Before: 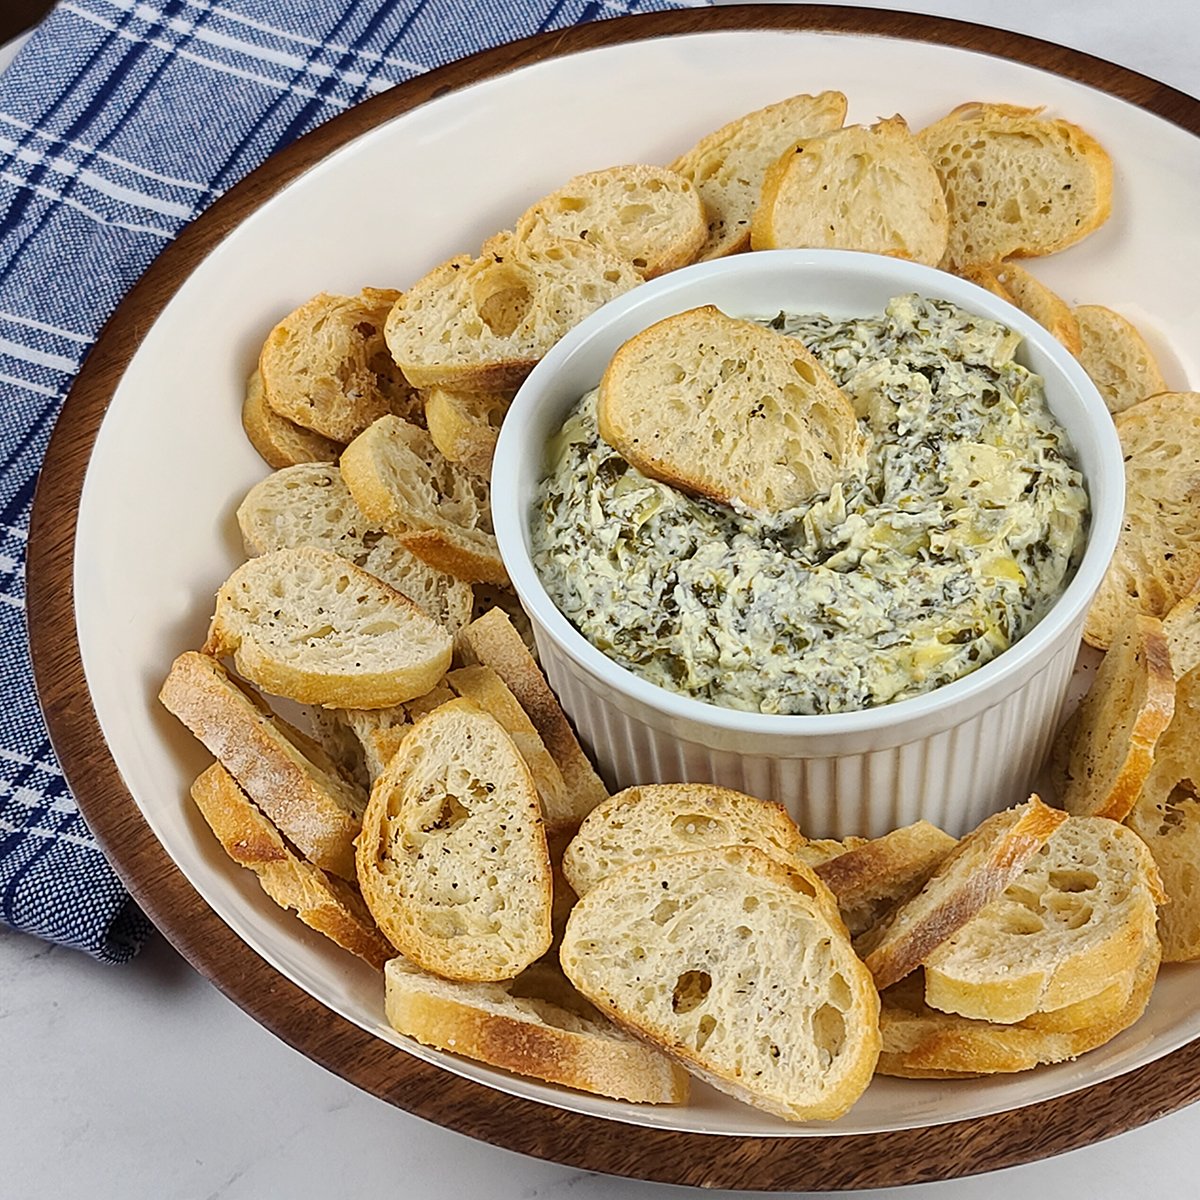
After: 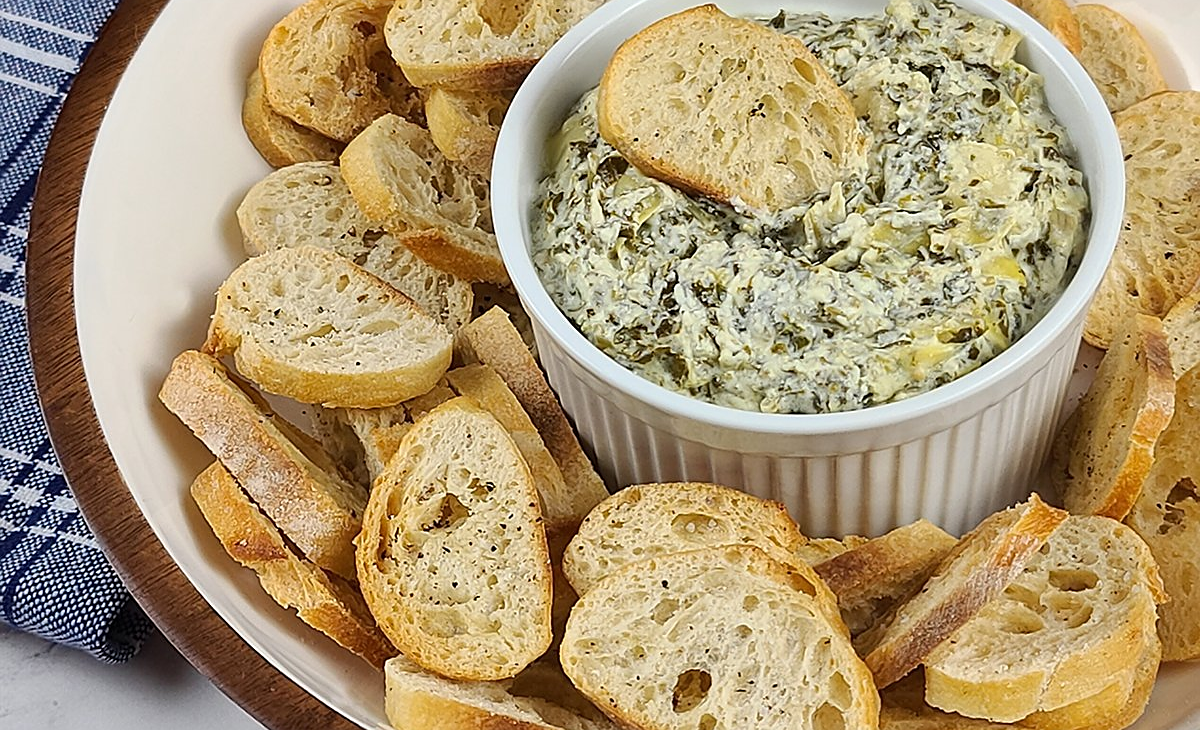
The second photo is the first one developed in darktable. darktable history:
crop and rotate: top 25.095%, bottom 14.039%
sharpen: radius 1.017
